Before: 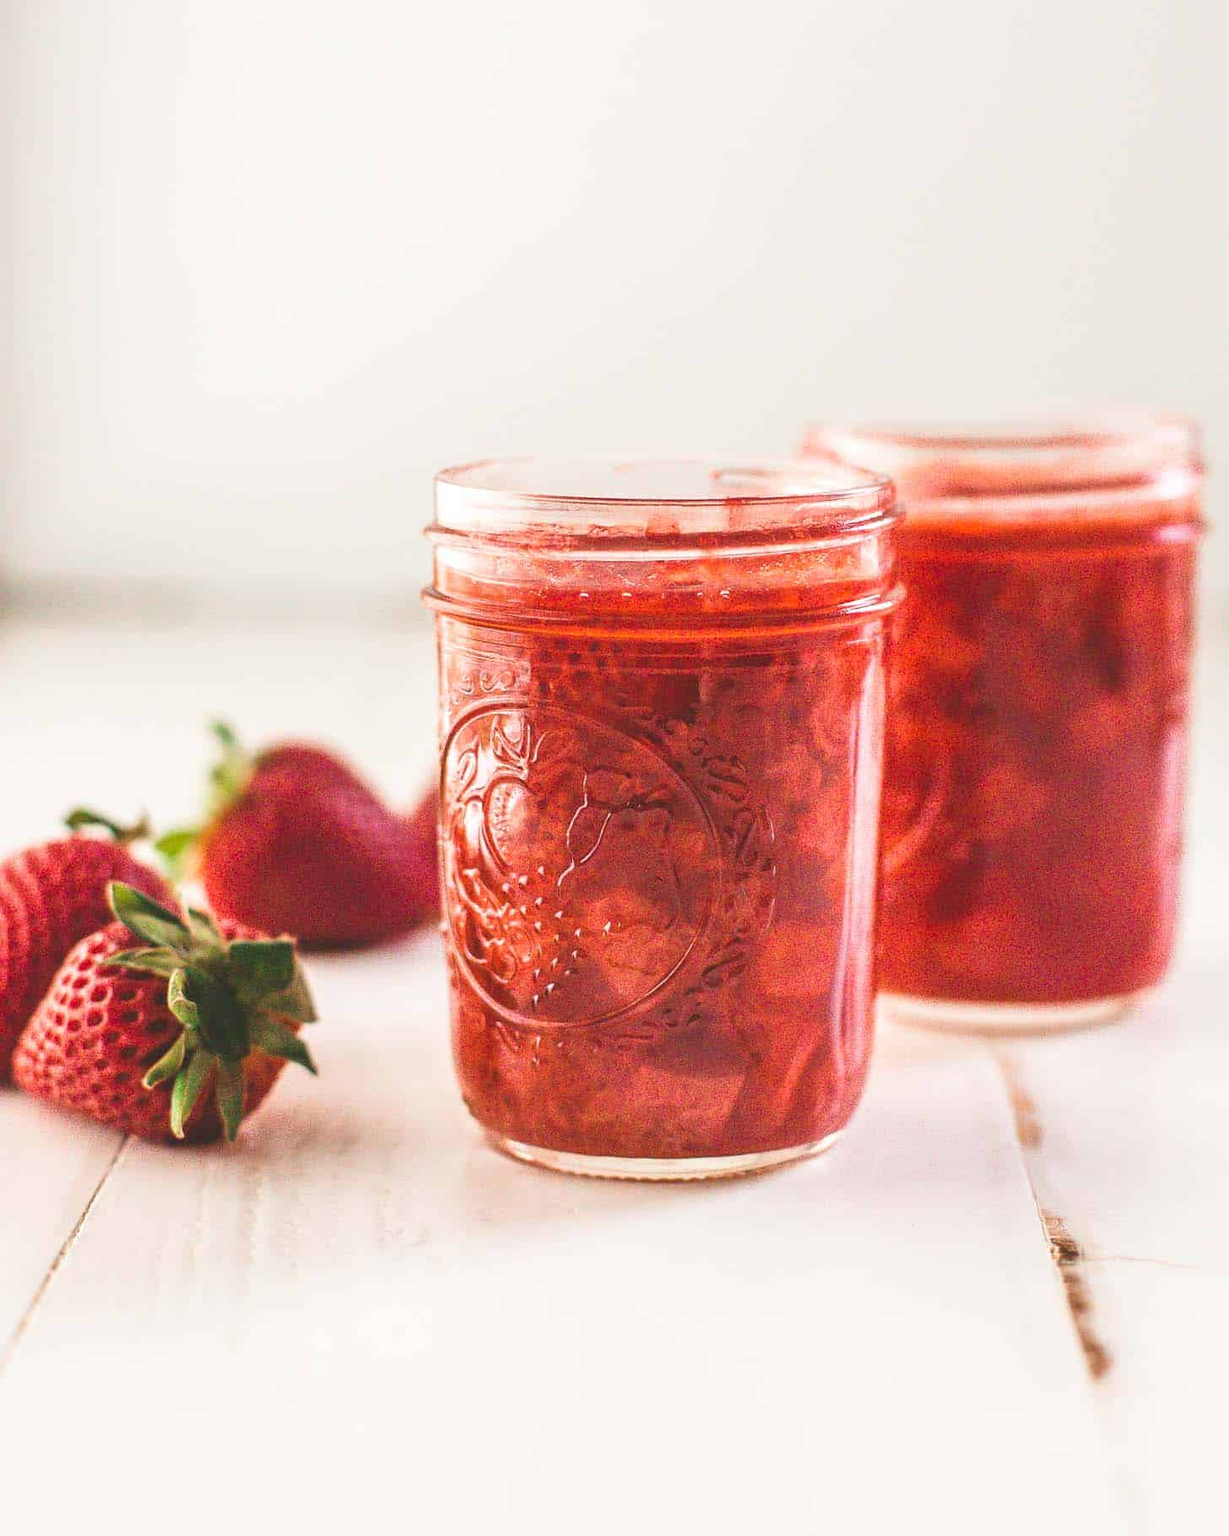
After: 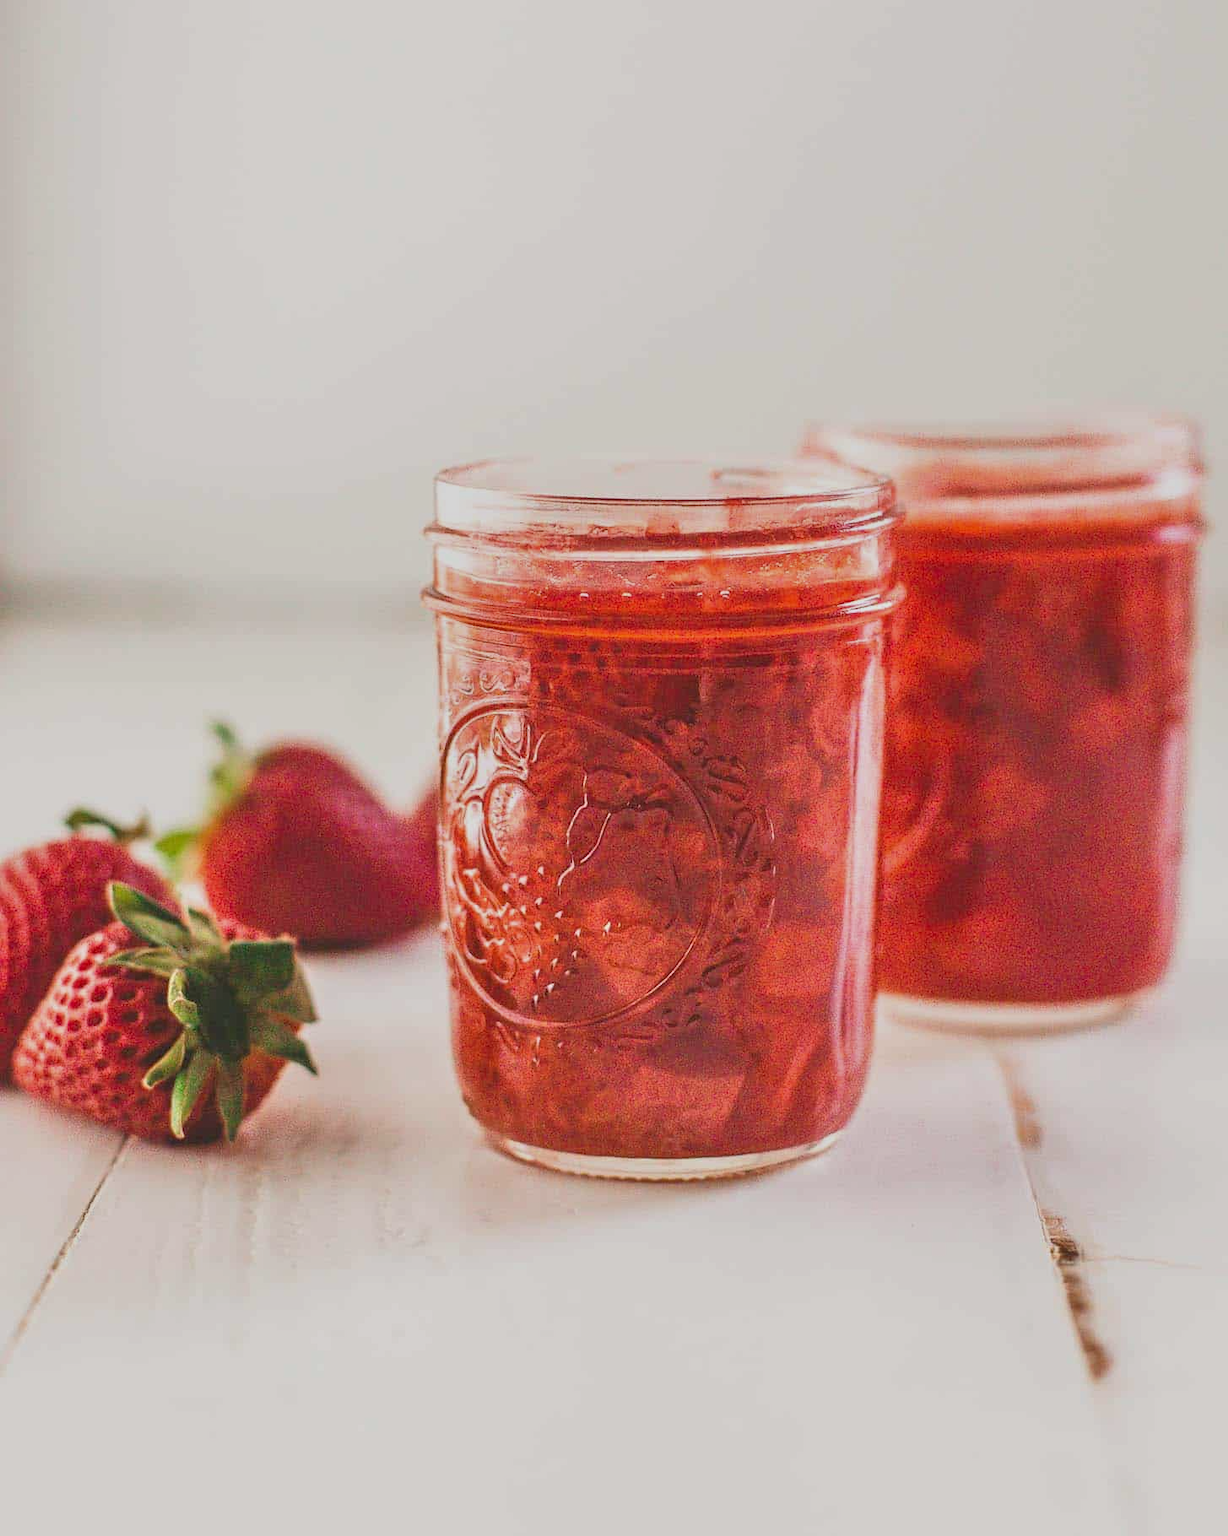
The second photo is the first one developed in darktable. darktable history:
tone equalizer: -8 EV -0.001 EV, -7 EV 0.004 EV, -6 EV -0.032 EV, -5 EV 0.018 EV, -4 EV -0.024 EV, -3 EV 0.017 EV, -2 EV -0.091 EV, -1 EV -0.306 EV, +0 EV -0.602 EV
contrast equalizer: octaves 7, y [[0.502, 0.505, 0.512, 0.529, 0.564, 0.588], [0.5 ×6], [0.502, 0.505, 0.512, 0.529, 0.564, 0.588], [0, 0.001, 0.001, 0.004, 0.008, 0.011], [0, 0.001, 0.001, 0.004, 0.008, 0.011]], mix 0.366
